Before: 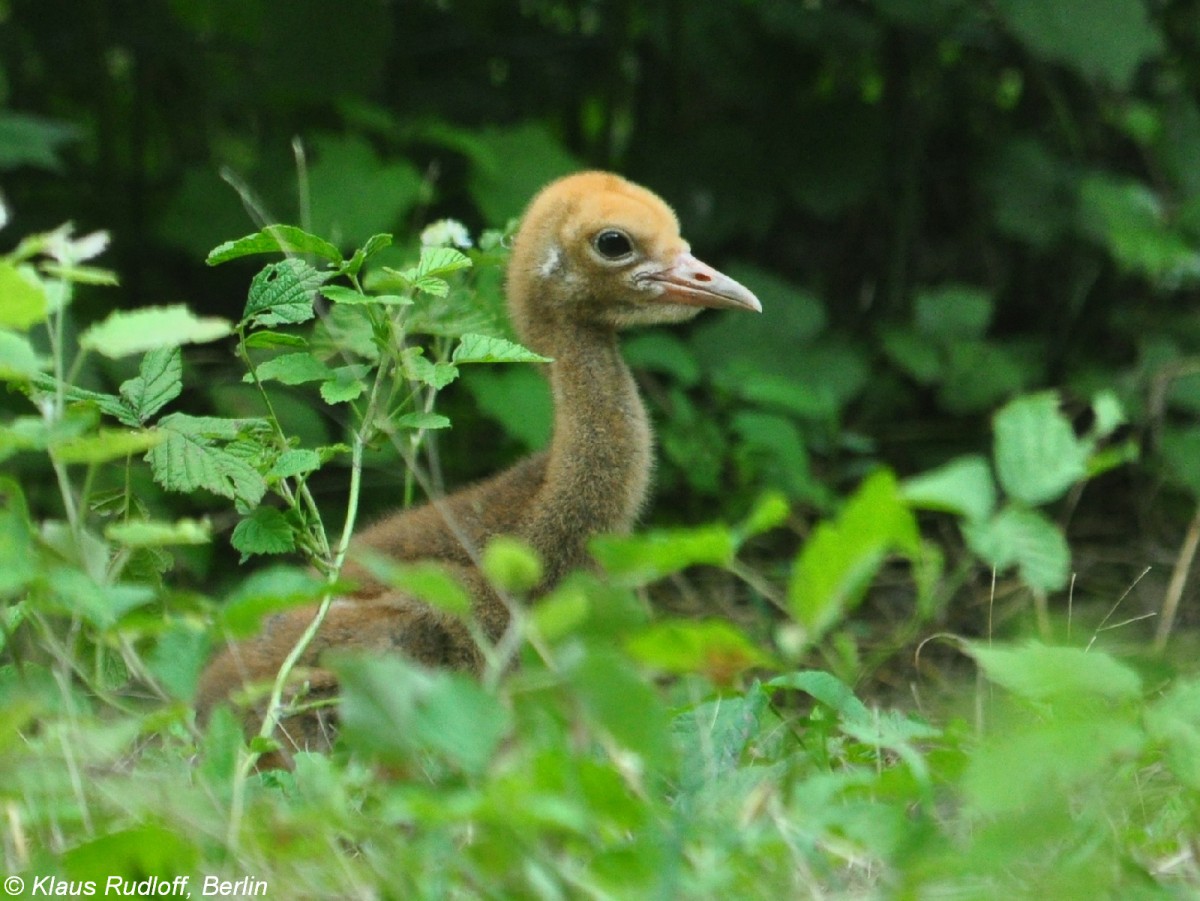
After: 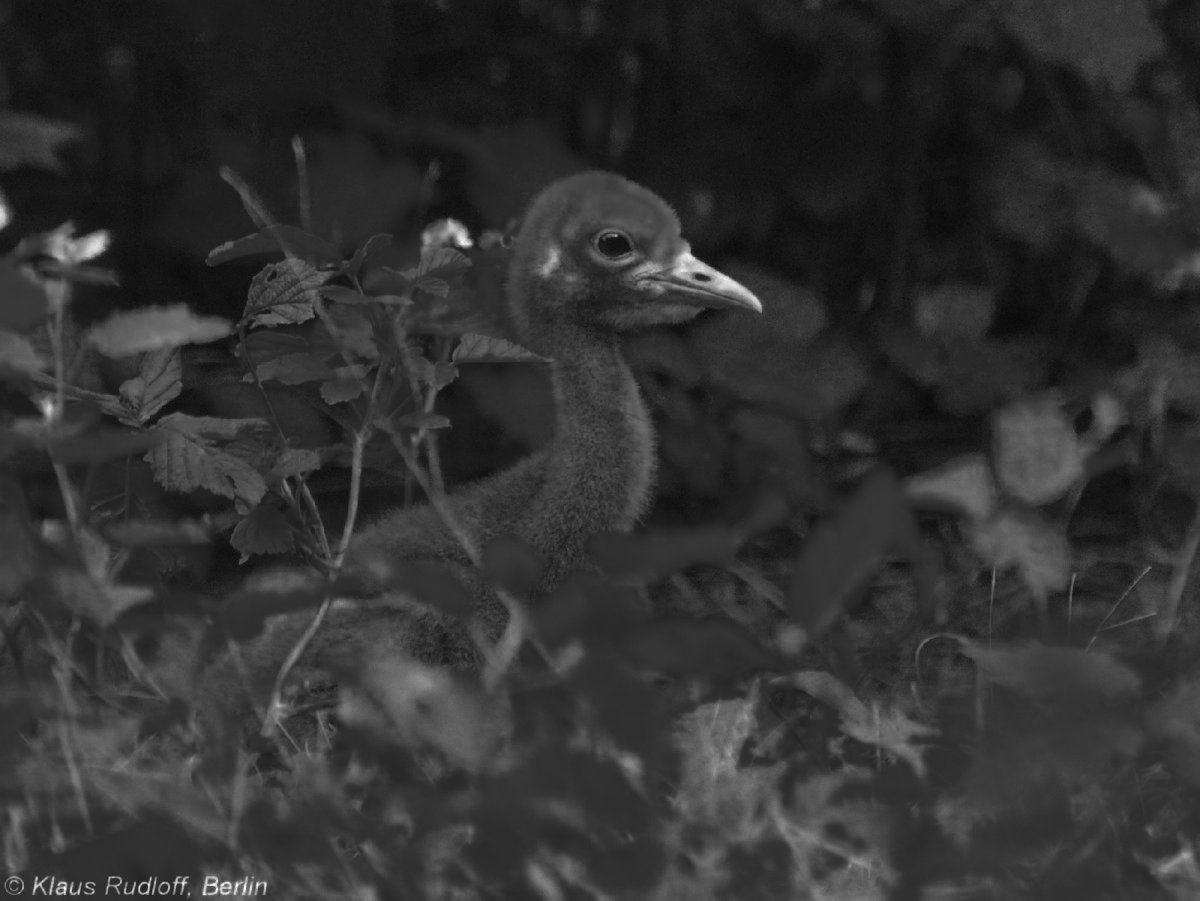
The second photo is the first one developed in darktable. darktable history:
color balance rgb: shadows lift › luminance -28.366%, shadows lift › chroma 14.791%, shadows lift › hue 269.04°, linear chroma grading › global chroma 14.452%, perceptual saturation grading › global saturation 25.393%, global vibrance 30.386%
color zones: curves: ch0 [(0.287, 0.048) (0.493, 0.484) (0.737, 0.816)]; ch1 [(0, 0) (0.143, 0) (0.286, 0) (0.429, 0) (0.571, 0) (0.714, 0) (0.857, 0)]
